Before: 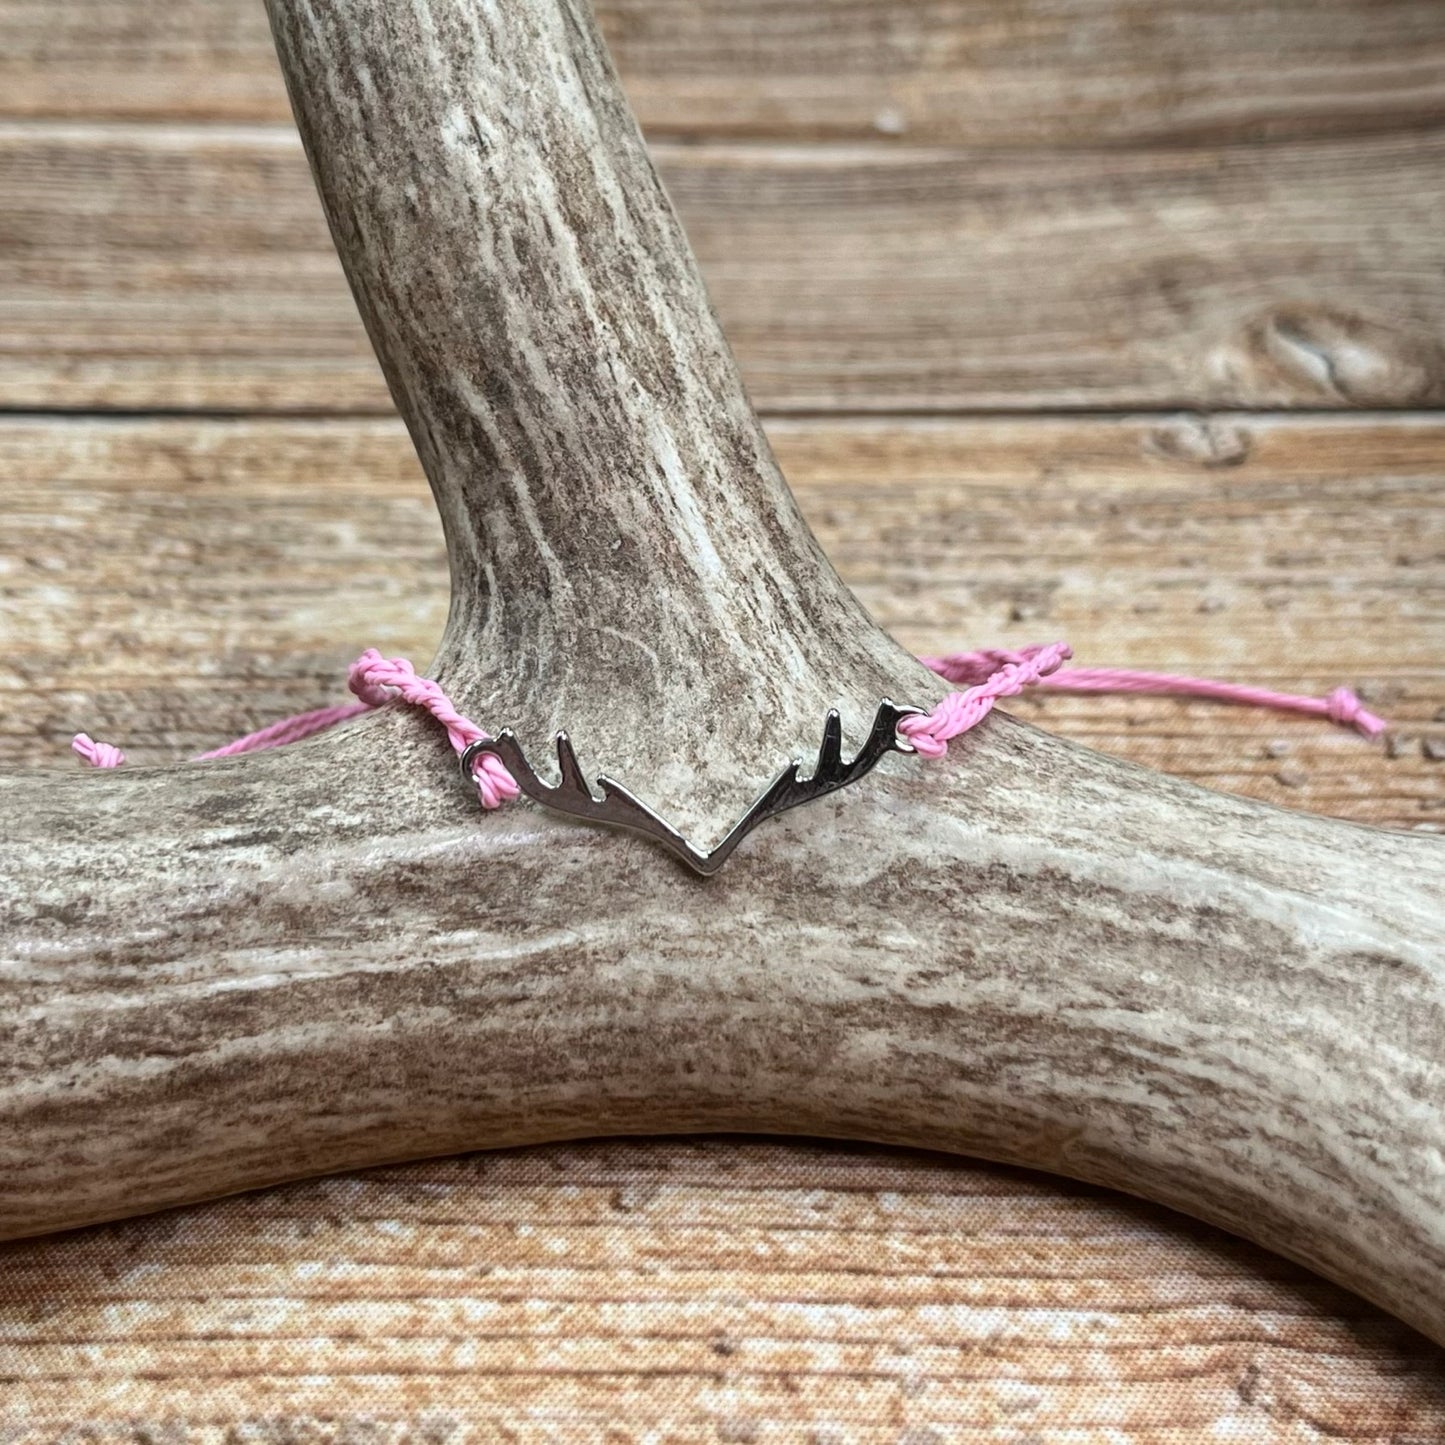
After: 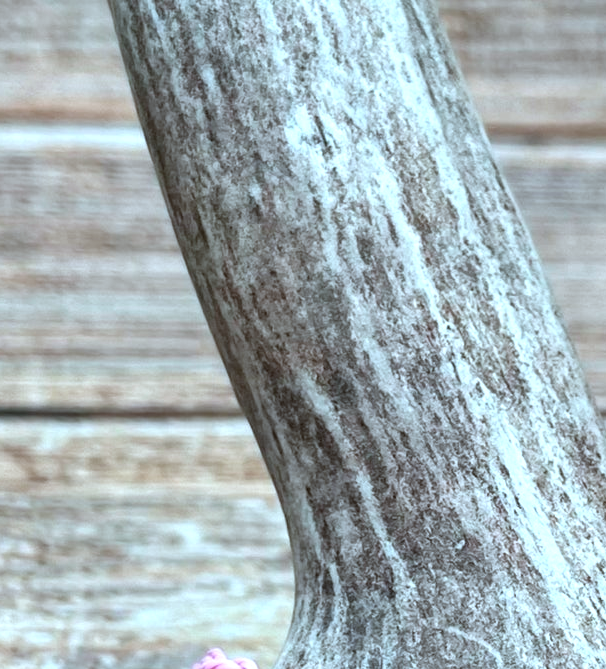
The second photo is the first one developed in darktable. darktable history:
crop and rotate: left 10.817%, top 0.062%, right 47.194%, bottom 53.626%
color correction: highlights a* -9.73, highlights b* -21.22
exposure: exposure 0.496 EV, compensate highlight preservation false
